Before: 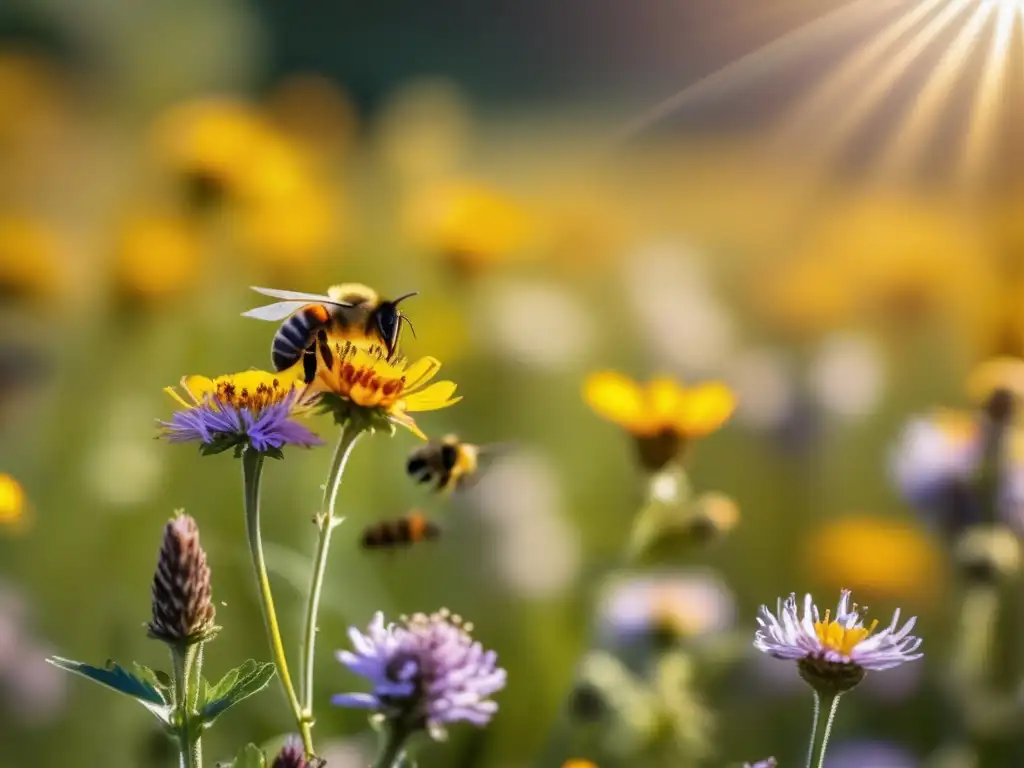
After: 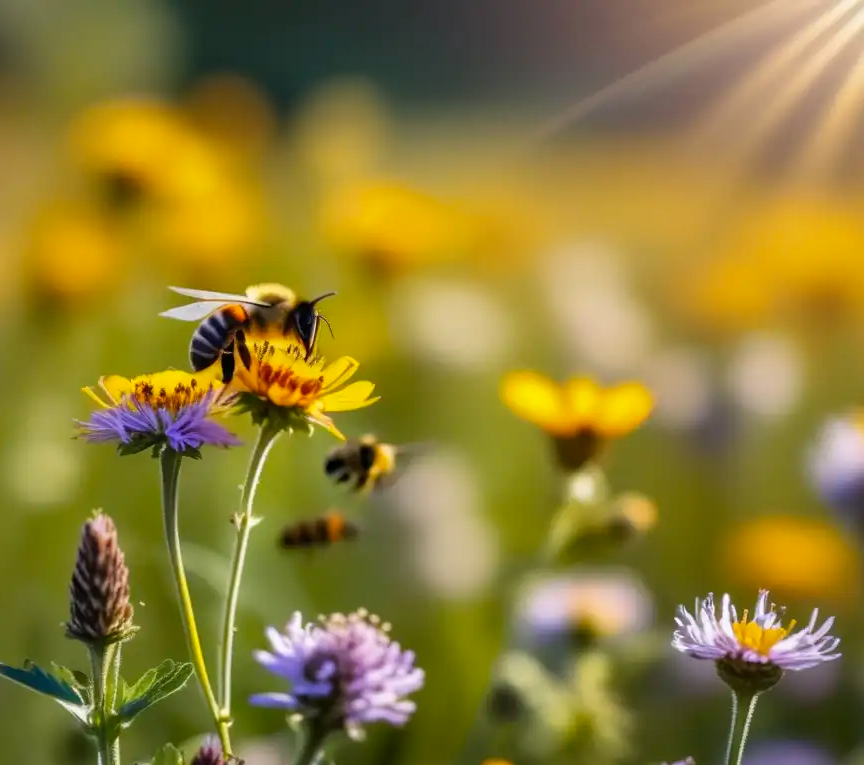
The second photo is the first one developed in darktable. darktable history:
color balance rgb: perceptual saturation grading › global saturation 10%, global vibrance 10%
crop: left 8.026%, right 7.374%
